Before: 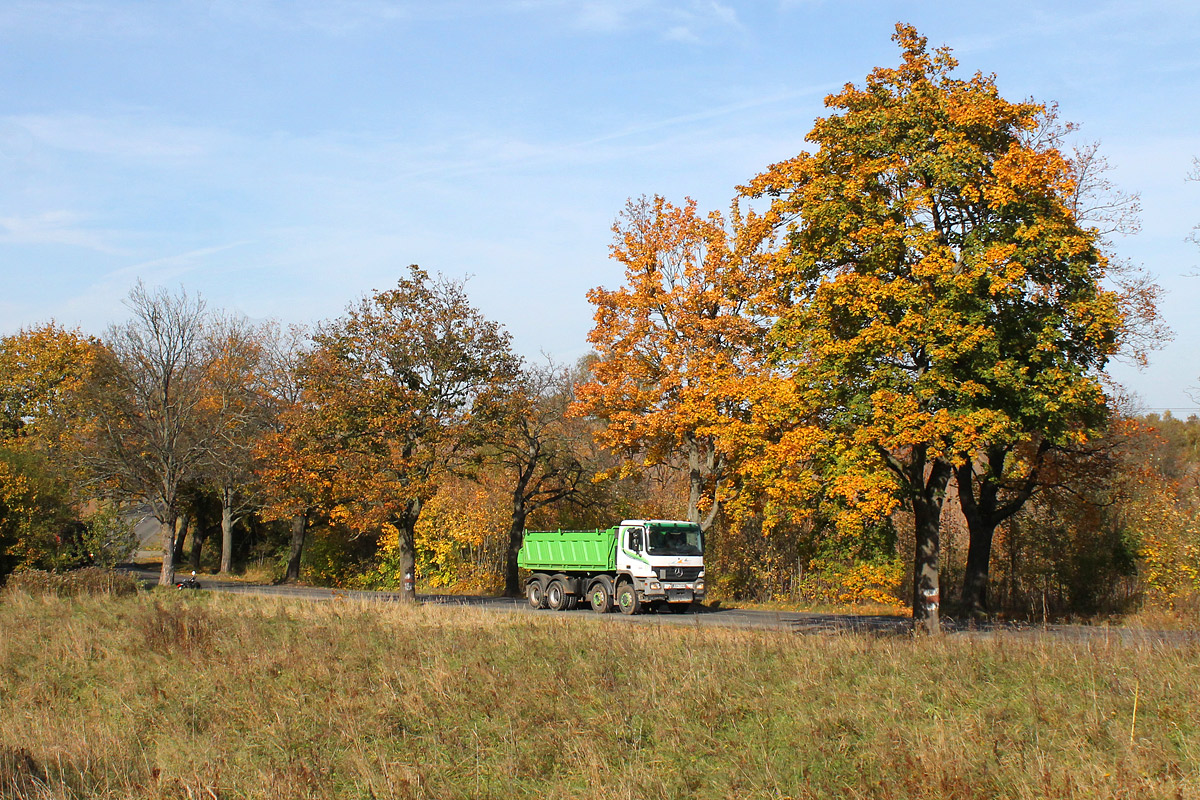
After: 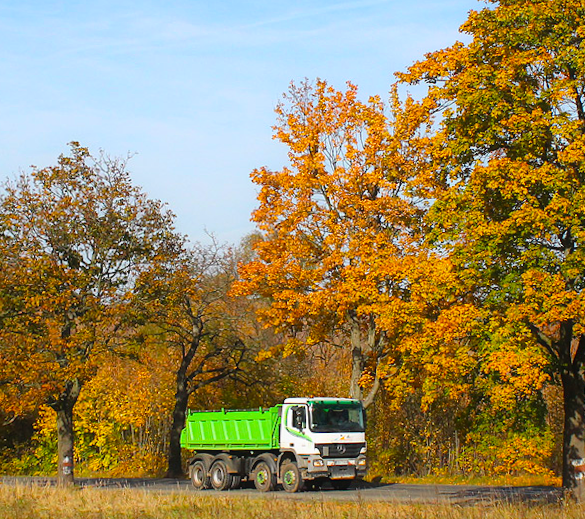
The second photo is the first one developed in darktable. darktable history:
color balance rgb: linear chroma grading › global chroma 33.4%
crop: left 32.075%, top 10.976%, right 18.355%, bottom 17.596%
contrast equalizer: y [[0.5, 0.488, 0.462, 0.461, 0.491, 0.5], [0.5 ×6], [0.5 ×6], [0 ×6], [0 ×6]]
rotate and perspective: rotation -0.013°, lens shift (vertical) -0.027, lens shift (horizontal) 0.178, crop left 0.016, crop right 0.989, crop top 0.082, crop bottom 0.918
